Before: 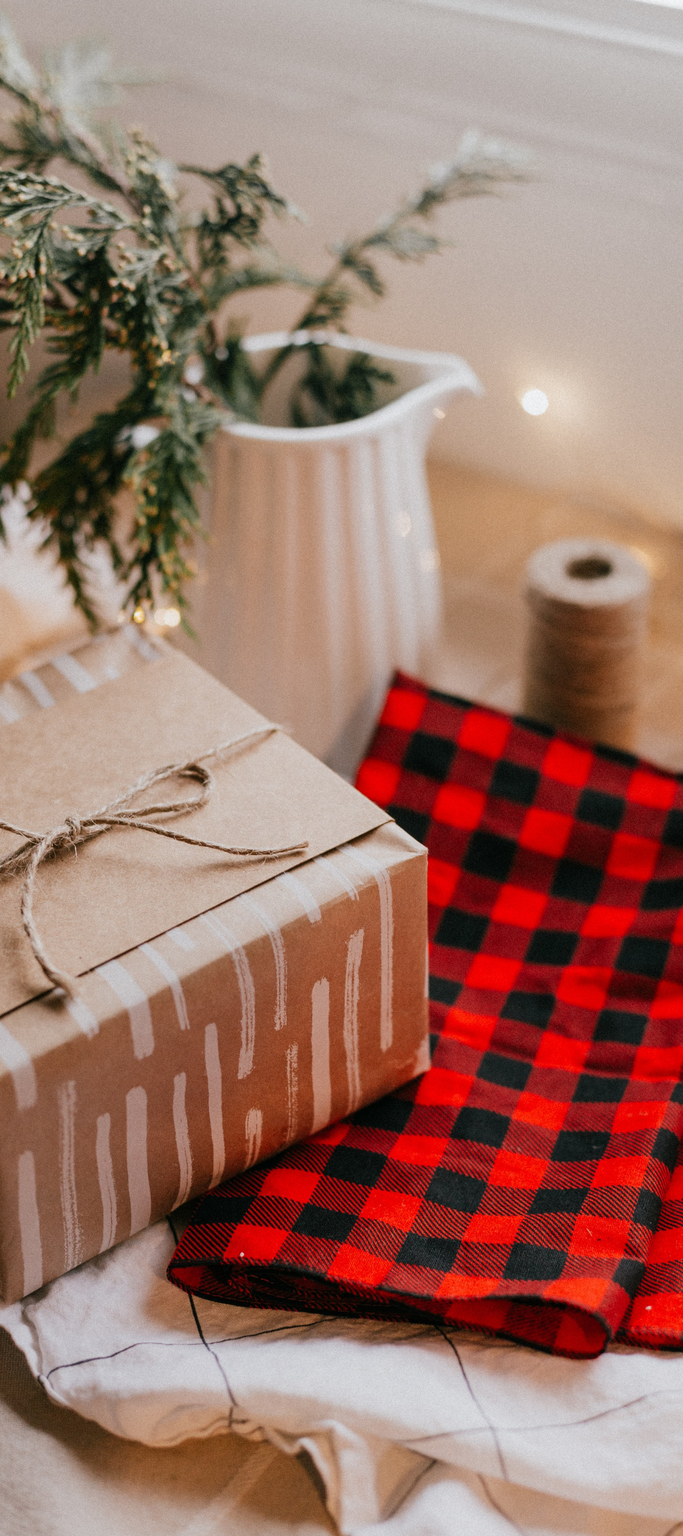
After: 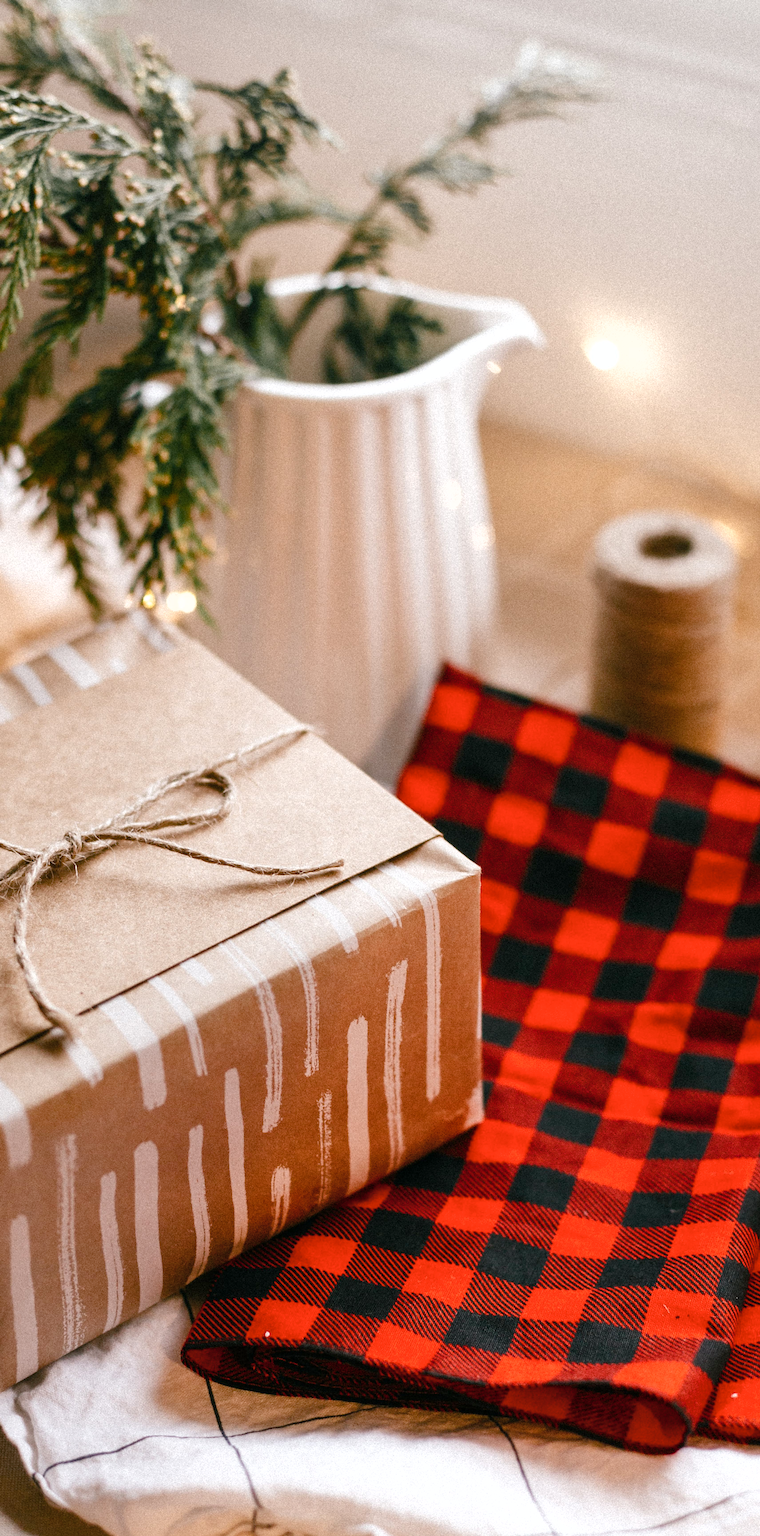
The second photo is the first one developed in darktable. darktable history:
crop: left 1.416%, top 6.125%, right 1.725%, bottom 6.851%
exposure: exposure 0.559 EV, compensate highlight preservation false
shadows and highlights: shadows 25.02, white point adjustment -3.09, highlights -30.16
color balance rgb: perceptual saturation grading › global saturation 20%, perceptual saturation grading › highlights -24.714%, perceptual saturation grading › shadows 49.899%, perceptual brilliance grading › highlights 5.534%, perceptual brilliance grading › shadows -9.641%
contrast brightness saturation: saturation -0.165
